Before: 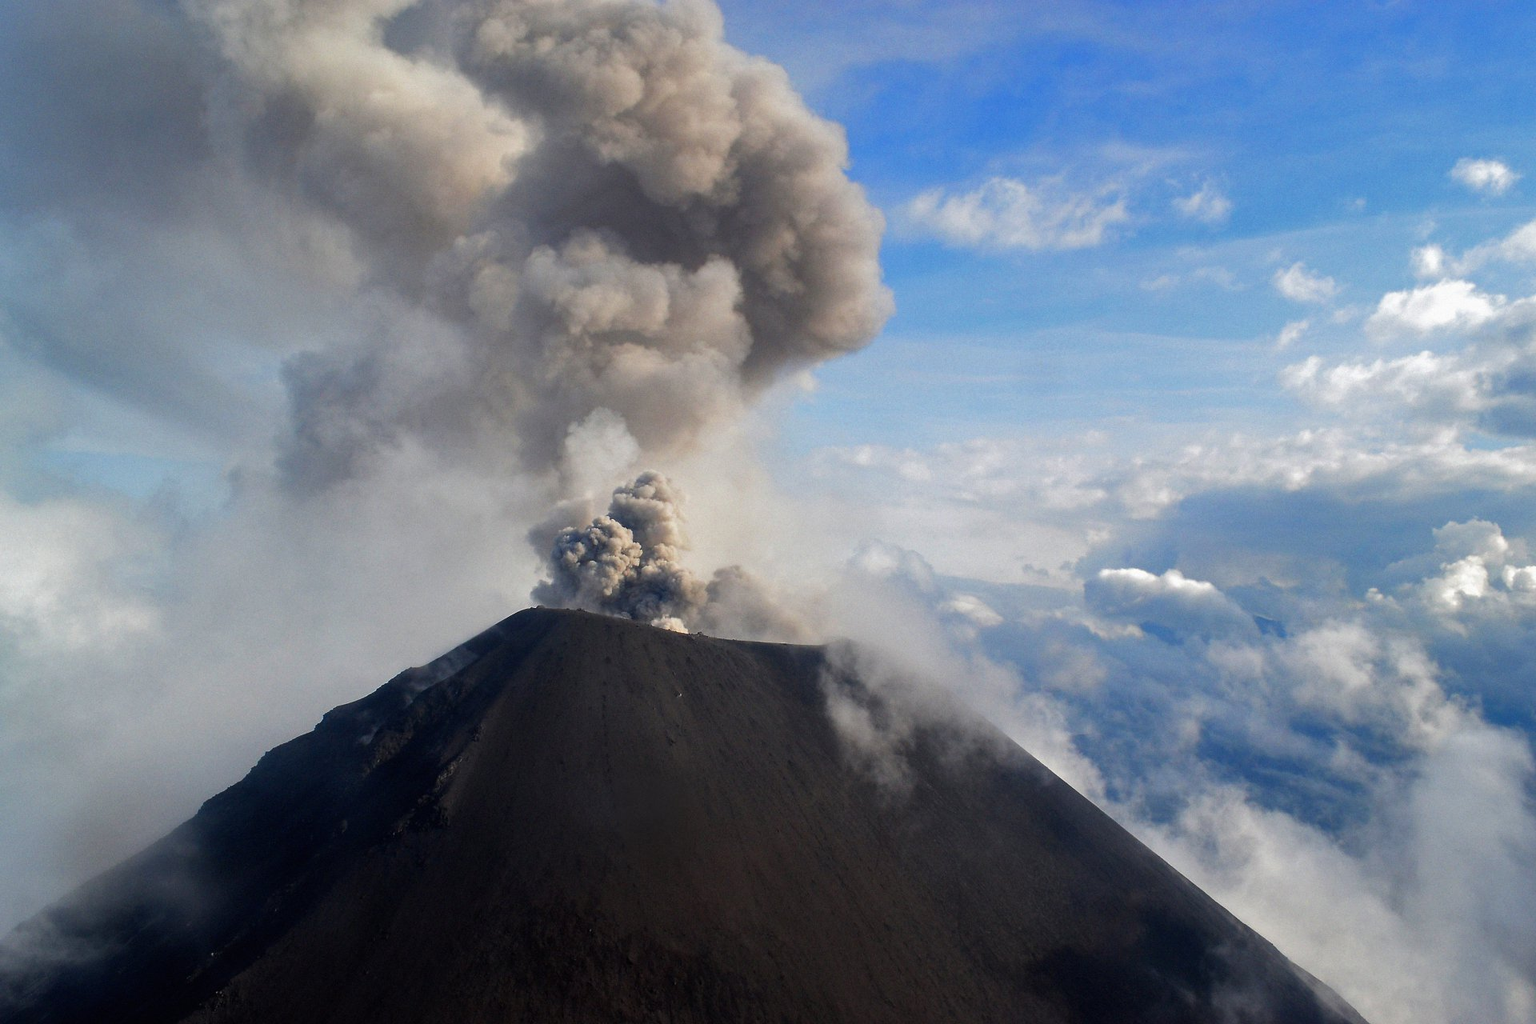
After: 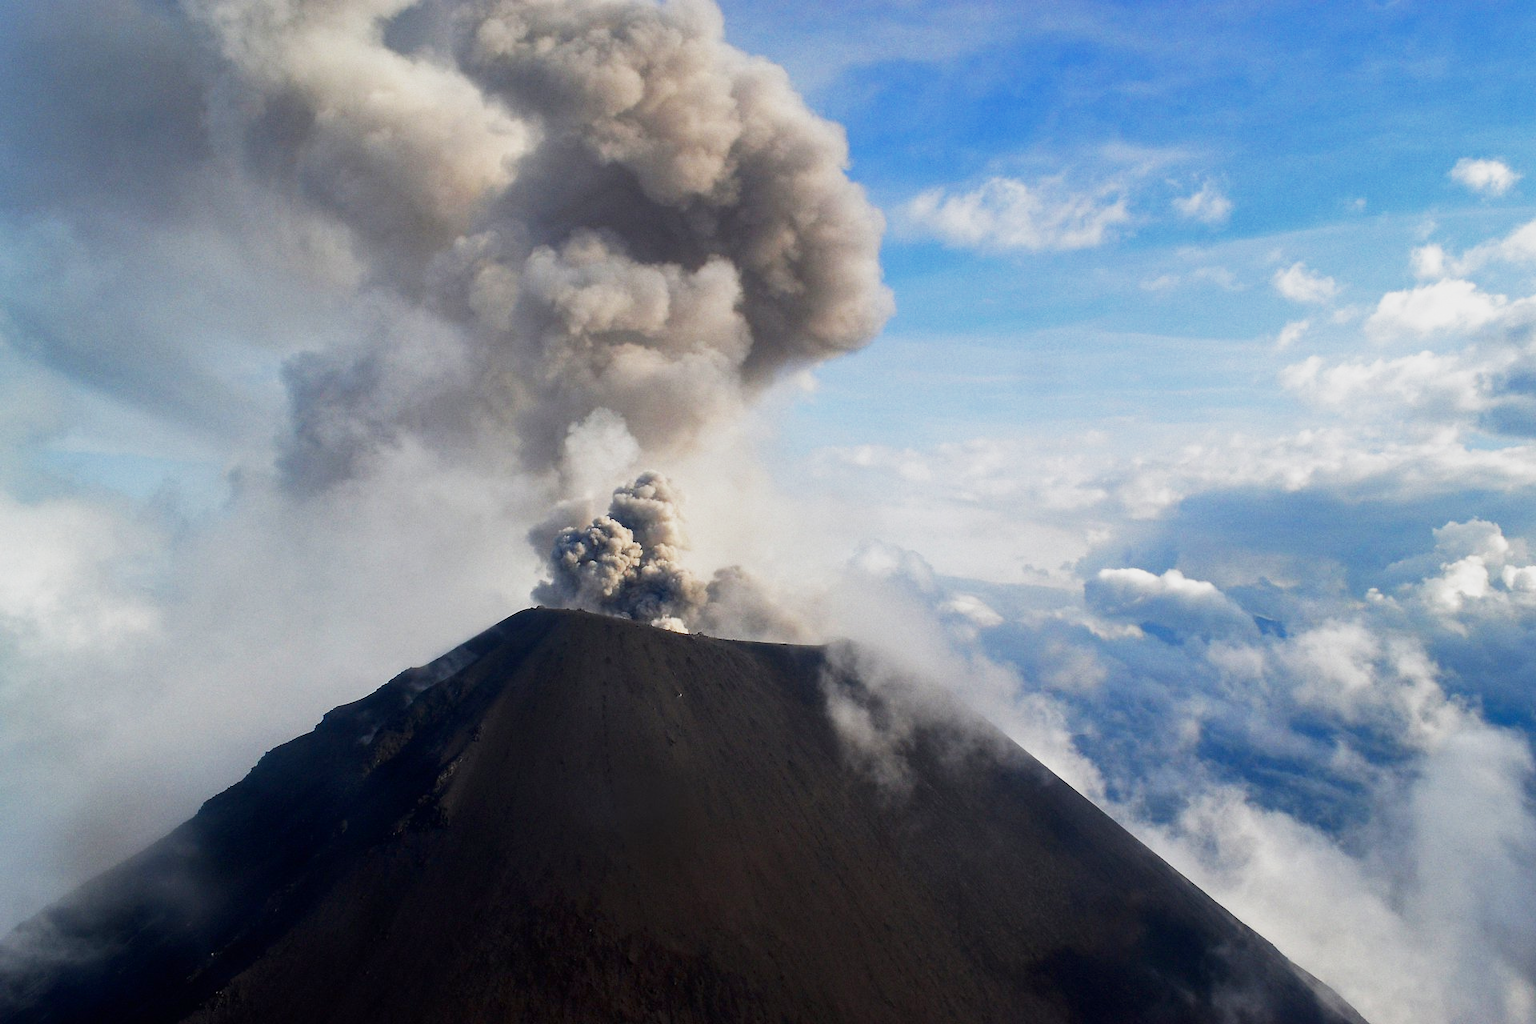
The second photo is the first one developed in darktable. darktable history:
contrast brightness saturation: brightness -0.092
base curve: curves: ch0 [(0, 0) (0.088, 0.125) (0.176, 0.251) (0.354, 0.501) (0.613, 0.749) (1, 0.877)], preserve colors none
